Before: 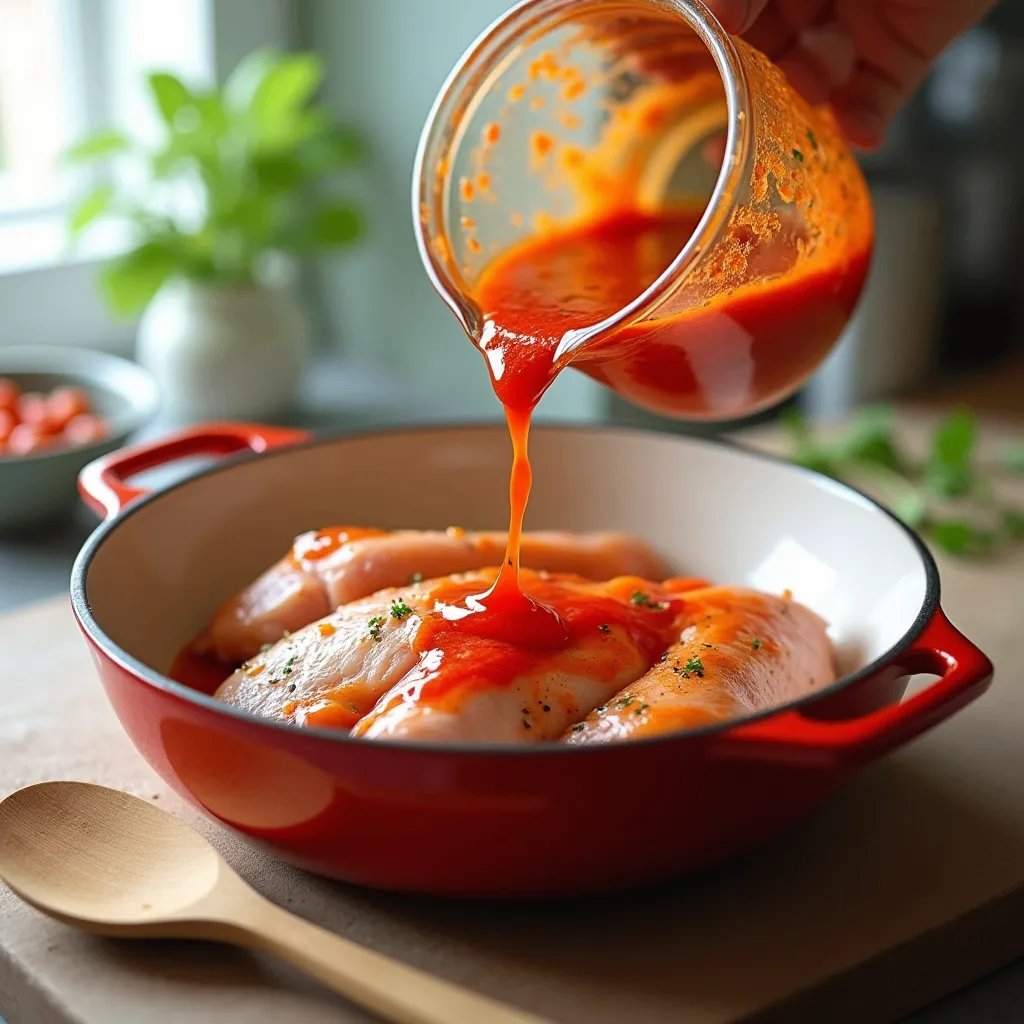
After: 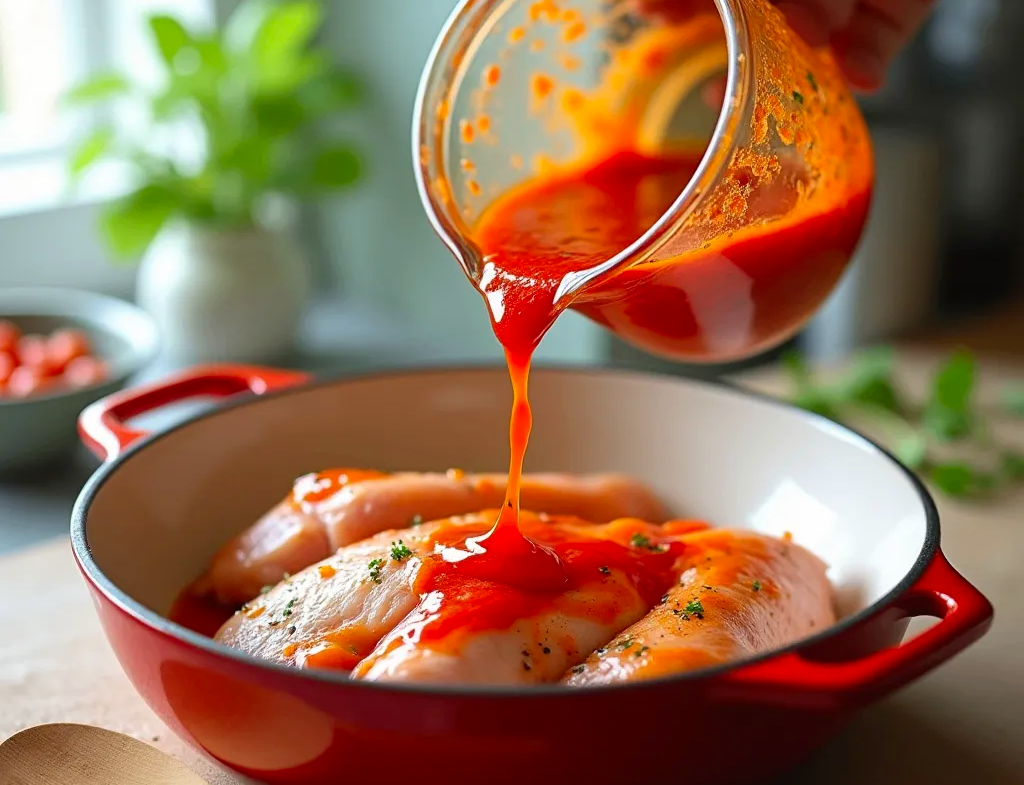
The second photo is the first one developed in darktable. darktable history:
crop: top 5.667%, bottom 17.637%
contrast brightness saturation: saturation 0.13
